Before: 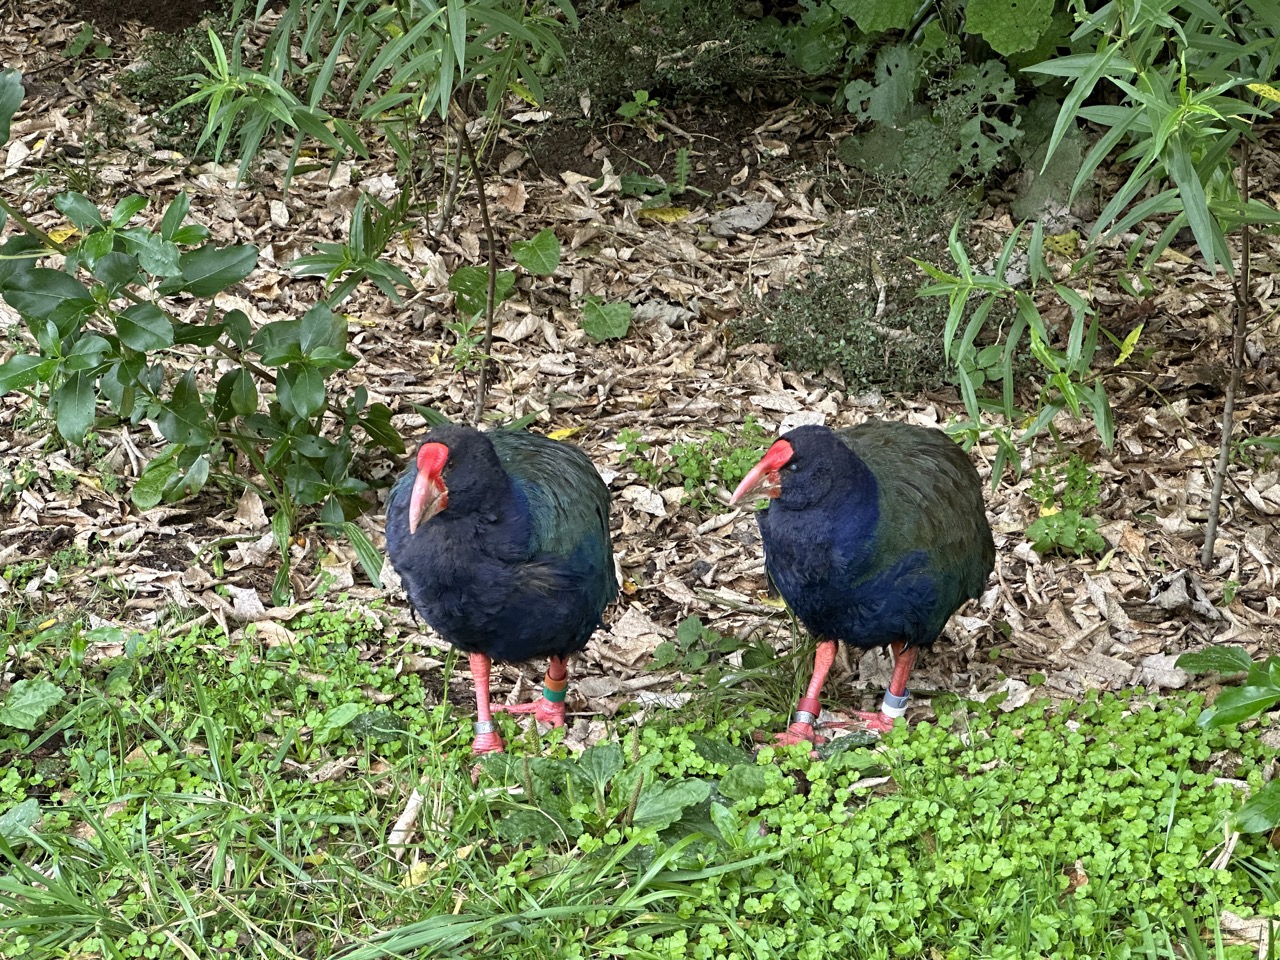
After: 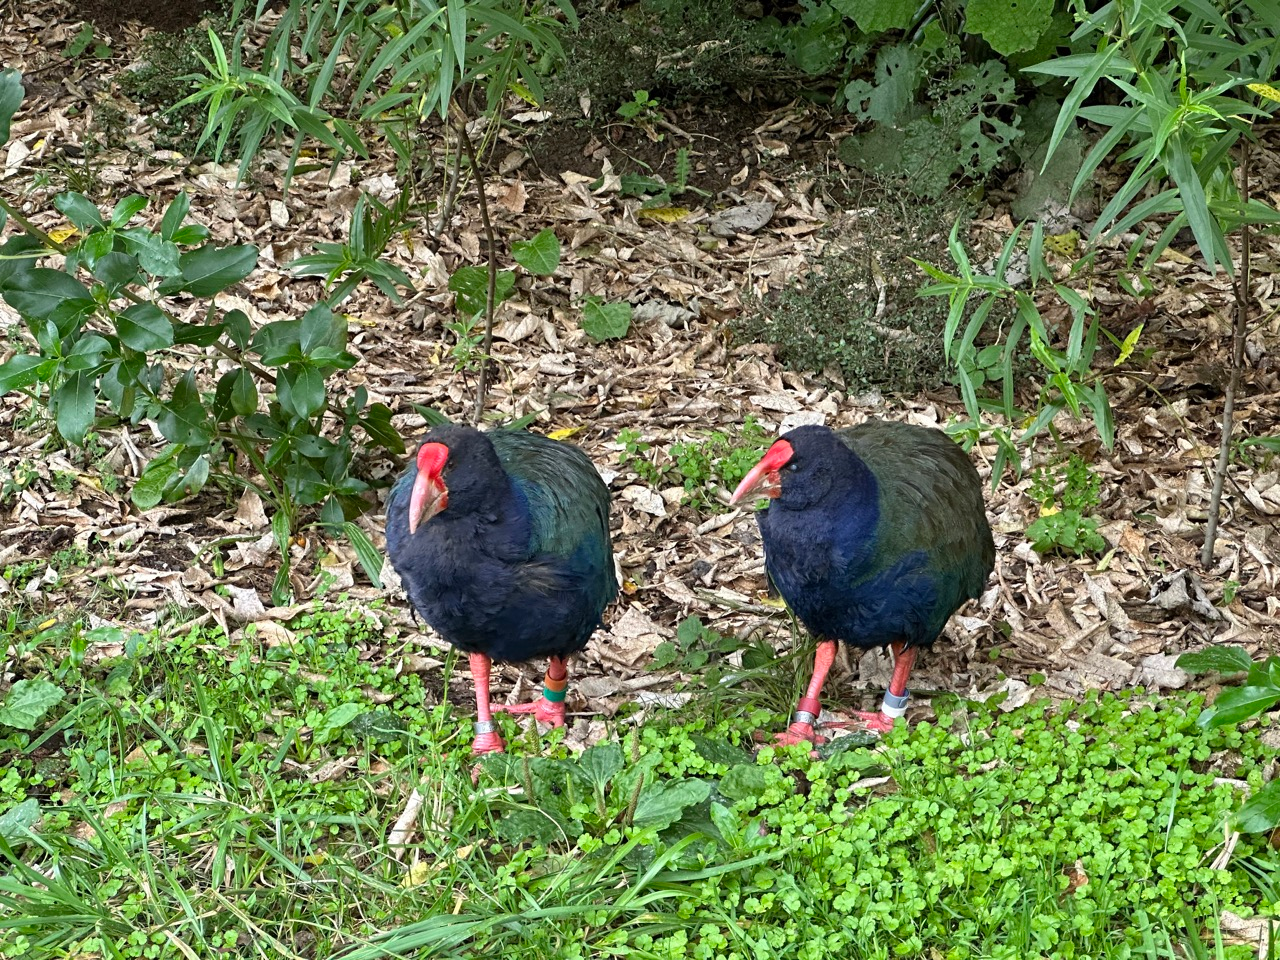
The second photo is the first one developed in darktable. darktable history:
color correction: highlights b* 0.026, saturation 0.995
